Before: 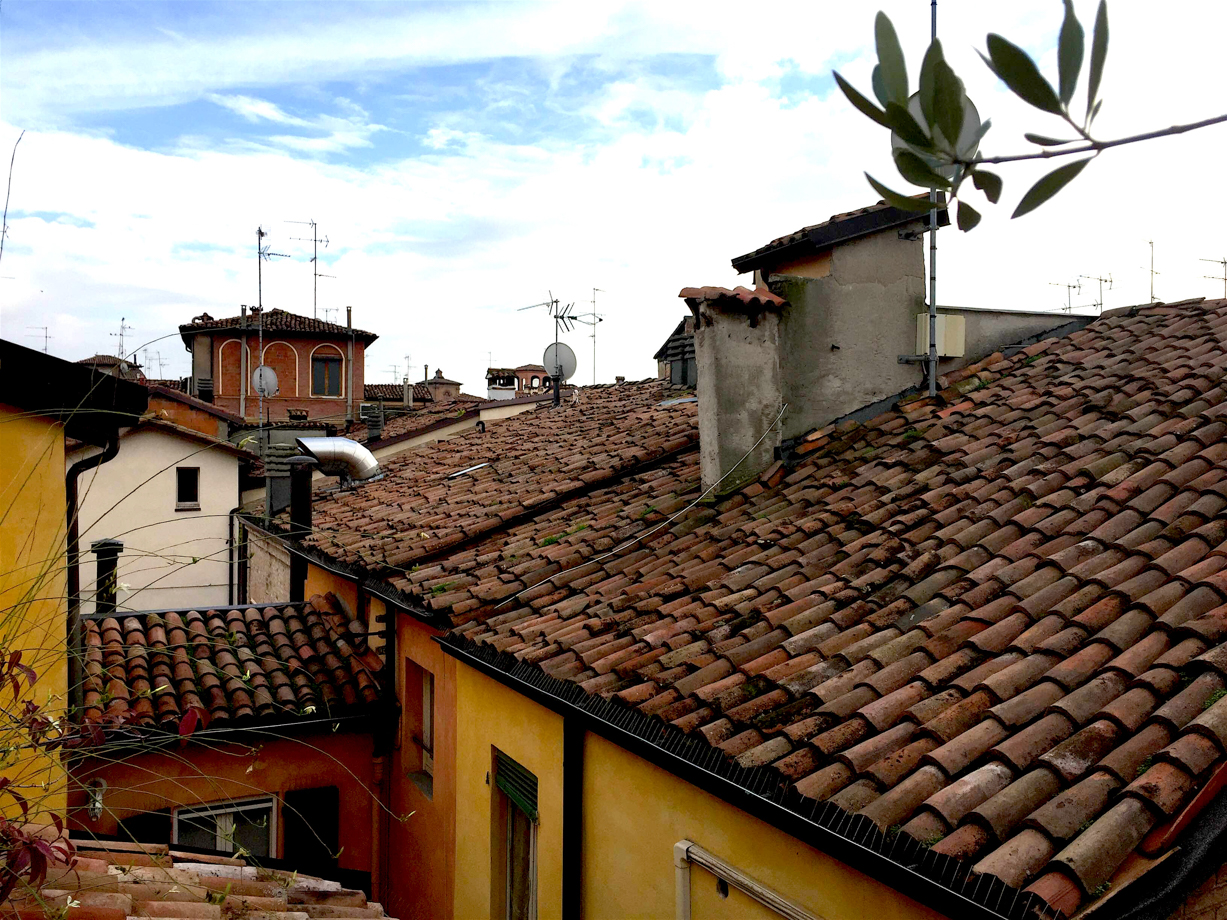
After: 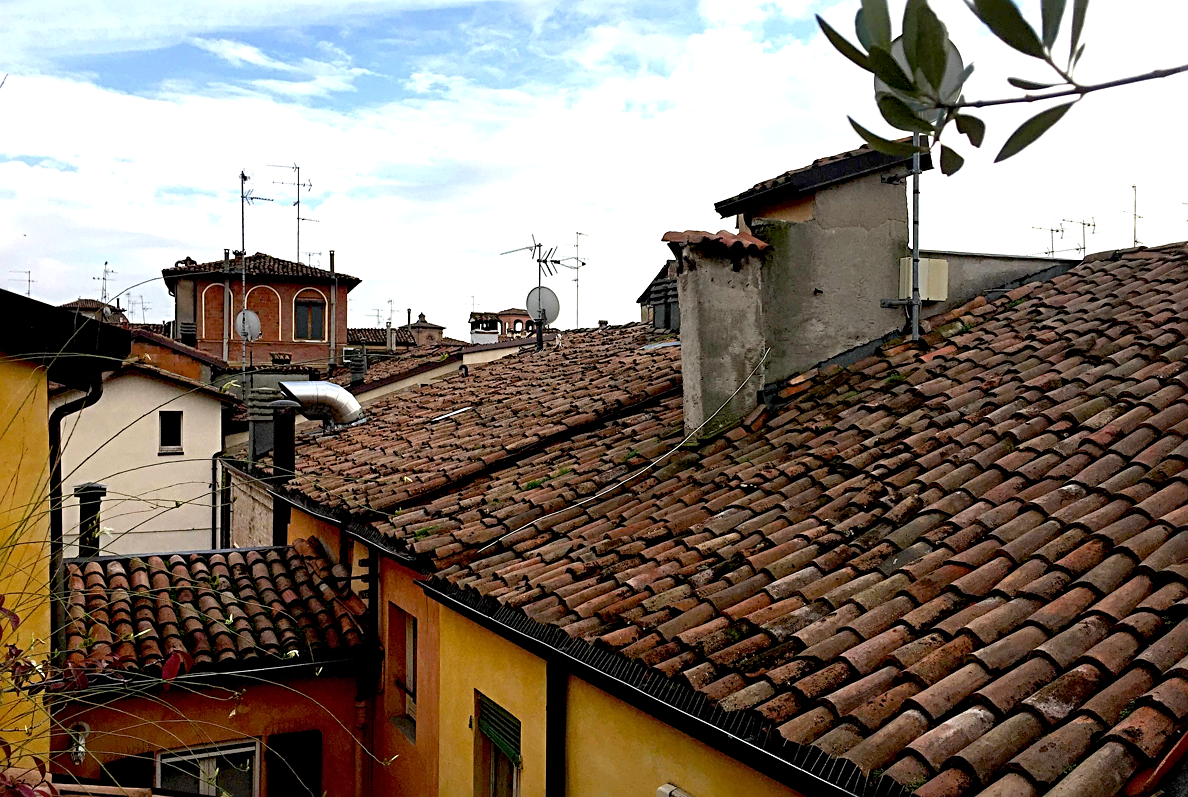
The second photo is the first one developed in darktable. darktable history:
crop: left 1.421%, top 6.091%, right 1.682%, bottom 7.217%
sharpen: radius 3.122
tone equalizer: edges refinement/feathering 500, mask exposure compensation -1.57 EV, preserve details no
